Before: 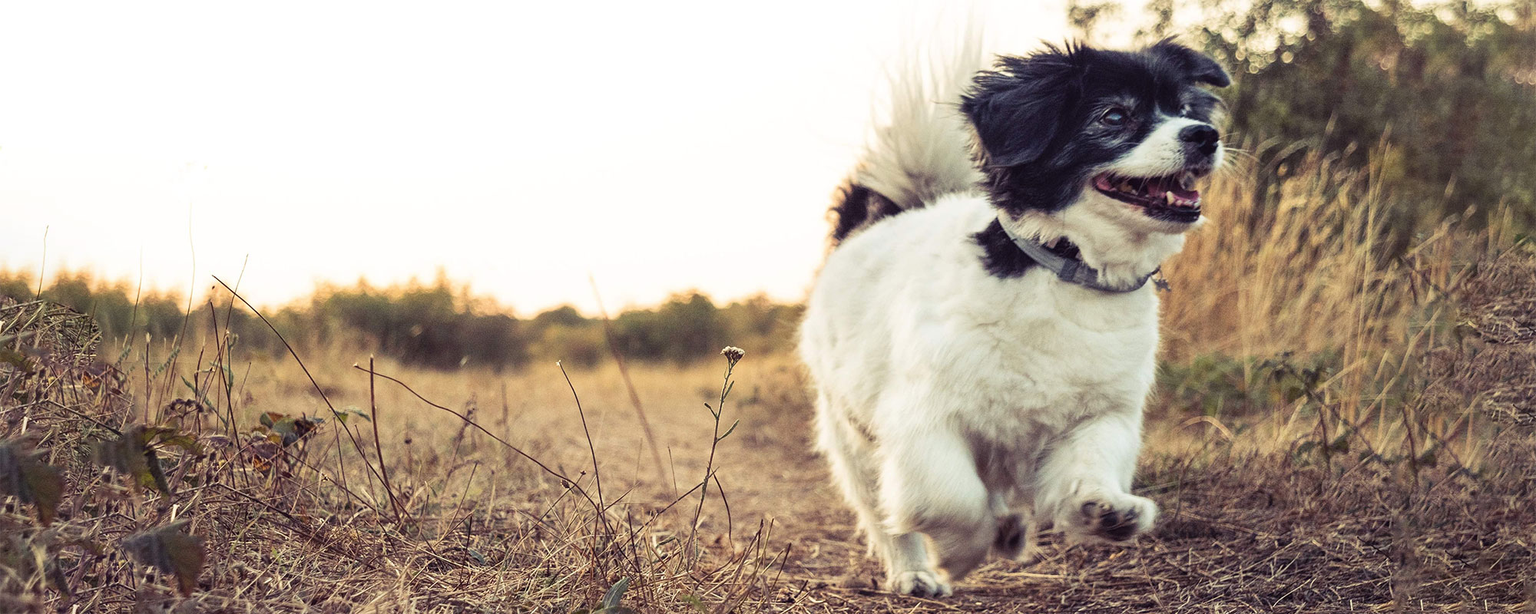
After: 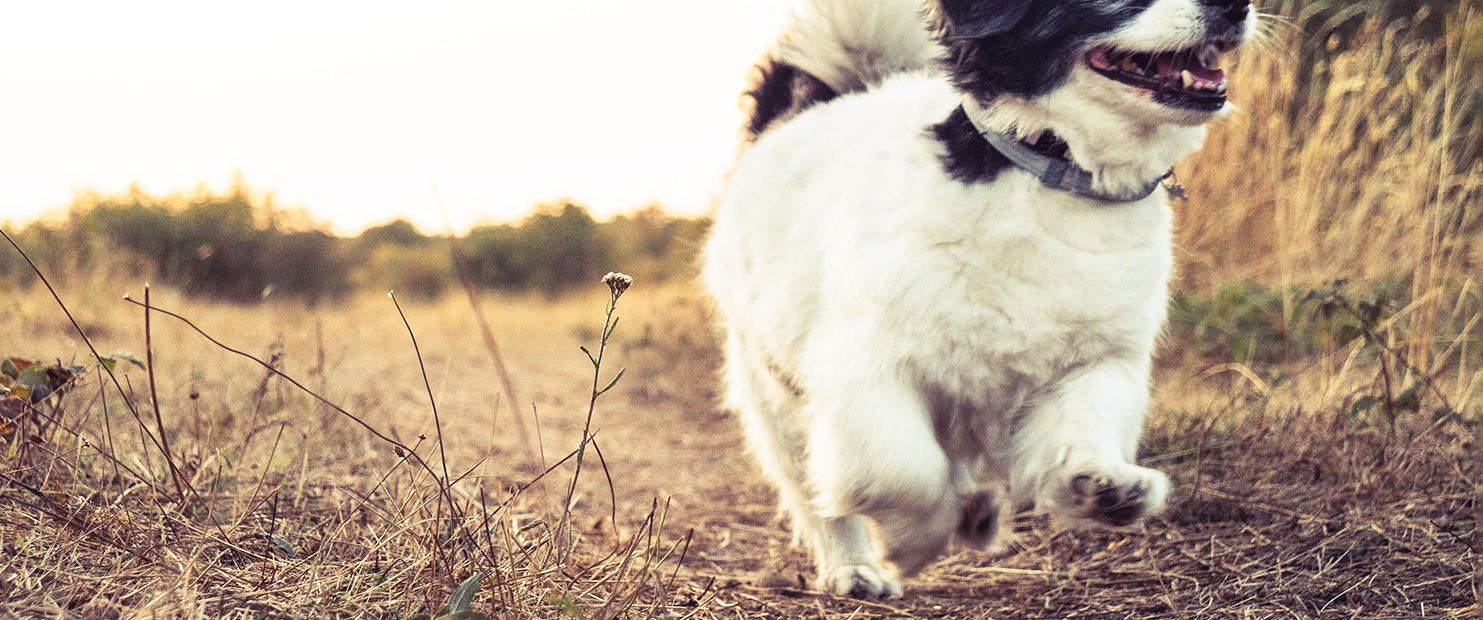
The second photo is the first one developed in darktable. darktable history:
base curve: curves: ch0 [(0, 0) (0.666, 0.806) (1, 1)], preserve colors none
crop: left 16.862%, top 22.389%, right 8.976%
